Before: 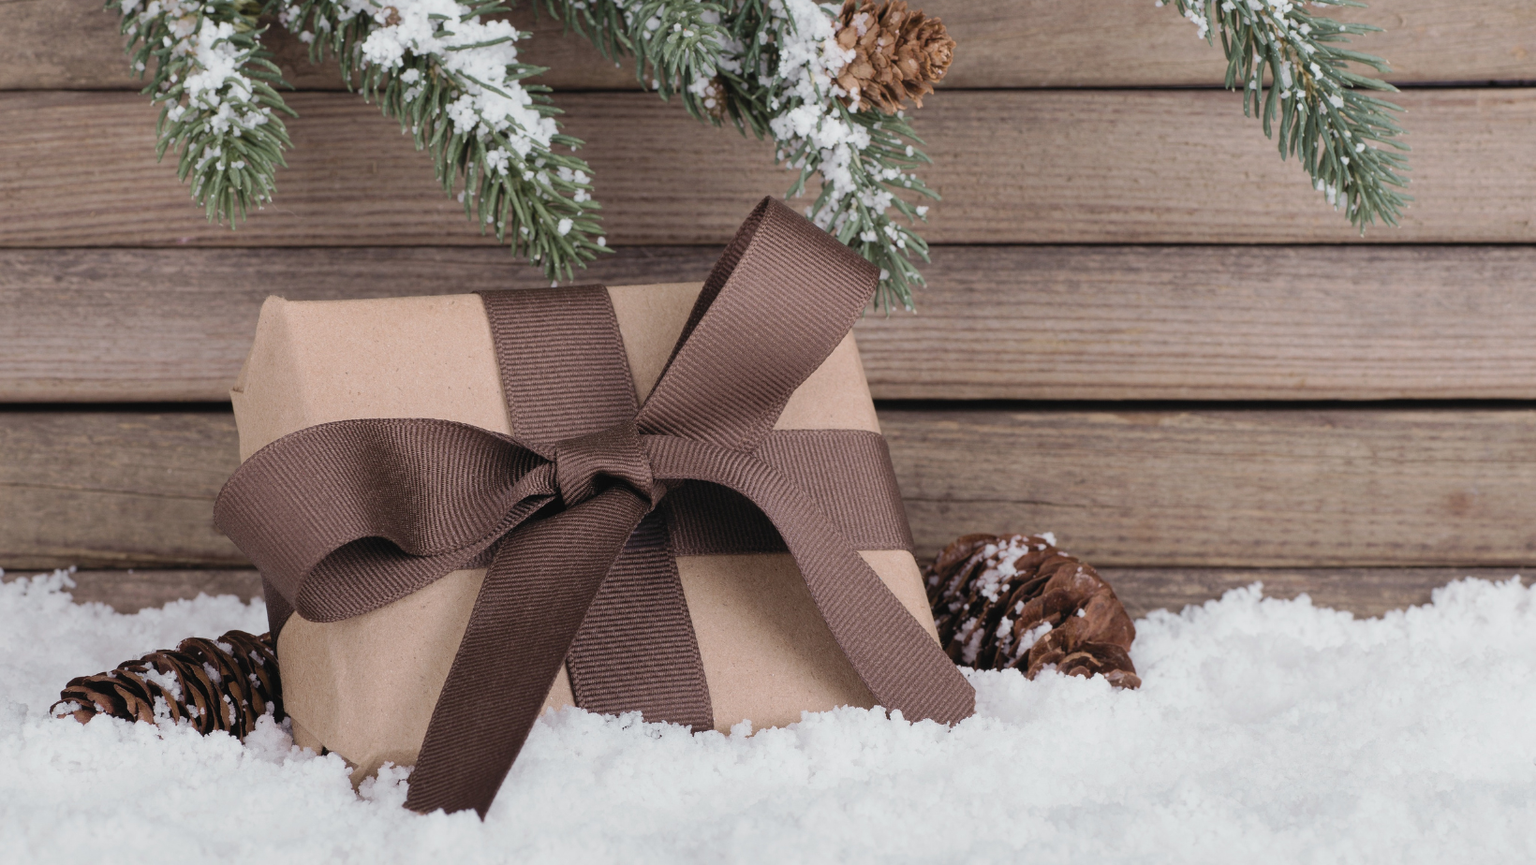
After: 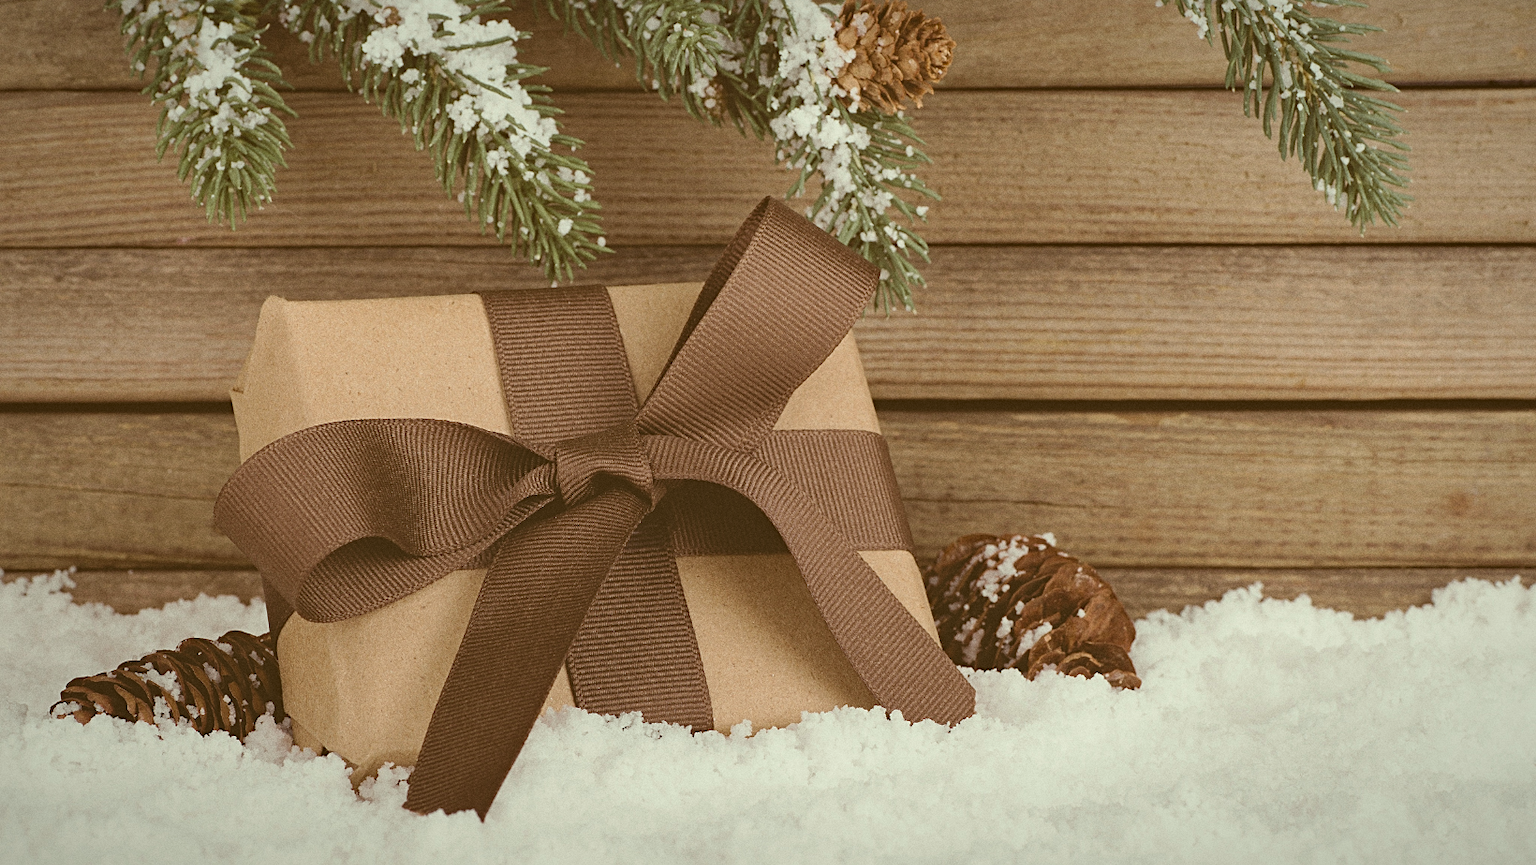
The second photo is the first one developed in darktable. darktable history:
exposure: black level correction -0.028, compensate highlight preservation false
grain: coarseness 3.21 ISO
vignetting: fall-off start 80.87%, fall-off radius 61.59%, brightness -0.384, saturation 0.007, center (0, 0.007), automatic ratio true, width/height ratio 1.418
sharpen: on, module defaults
haze removal: compatibility mode true, adaptive false
color correction: highlights a* -5.94, highlights b* 9.48, shadows a* 10.12, shadows b* 23.94
